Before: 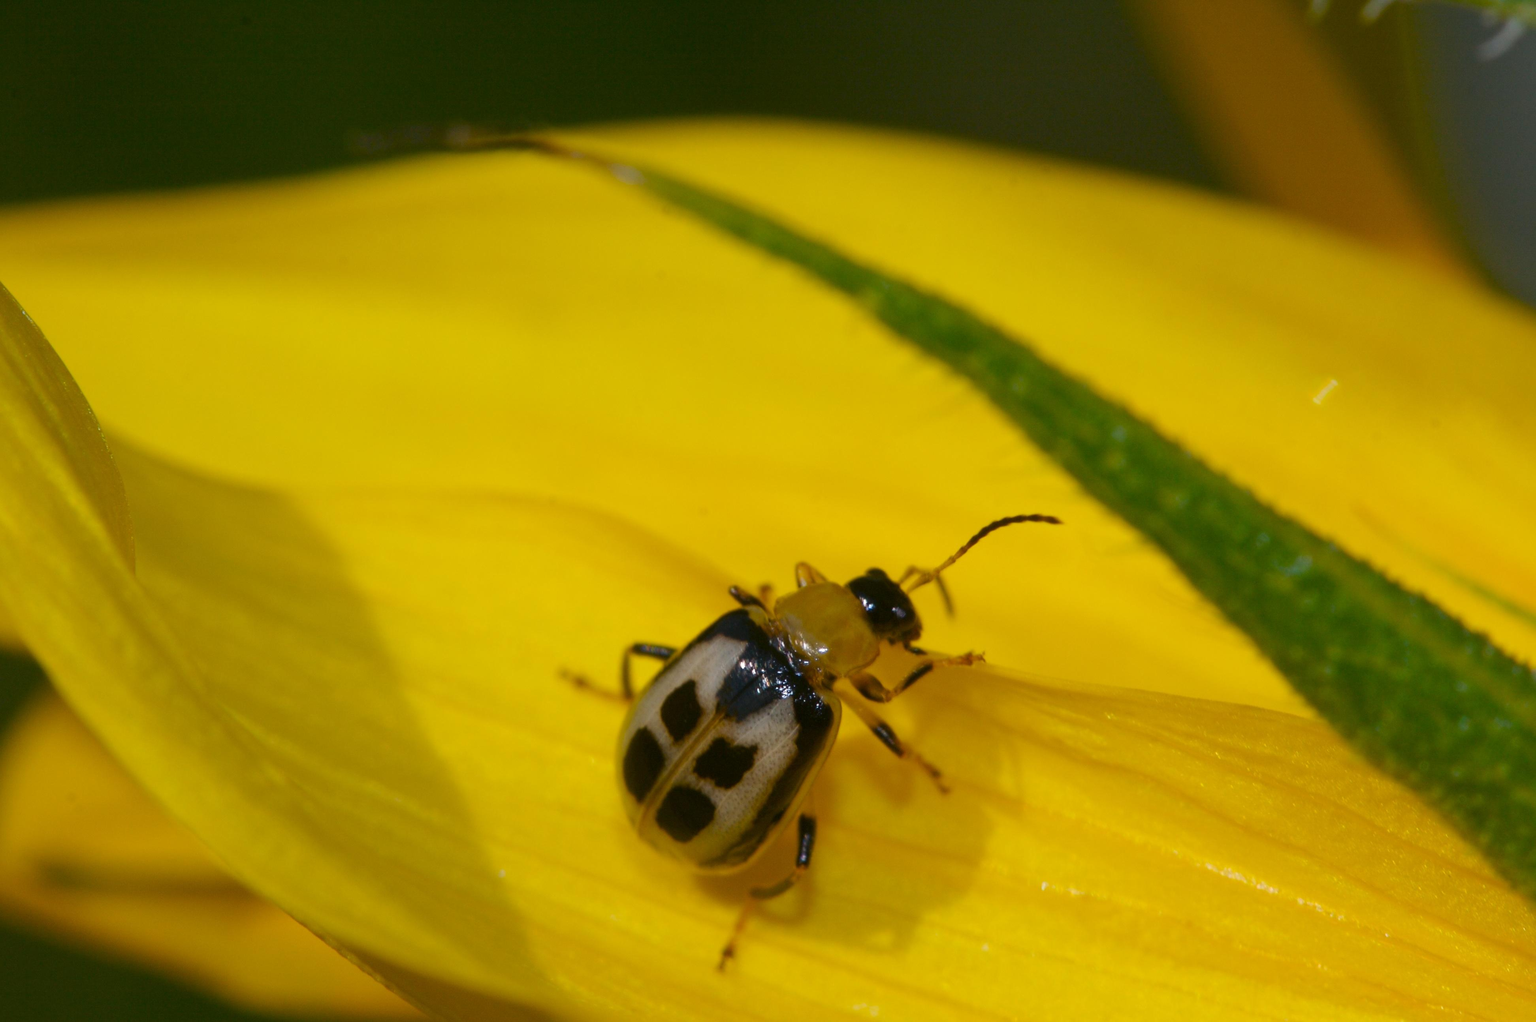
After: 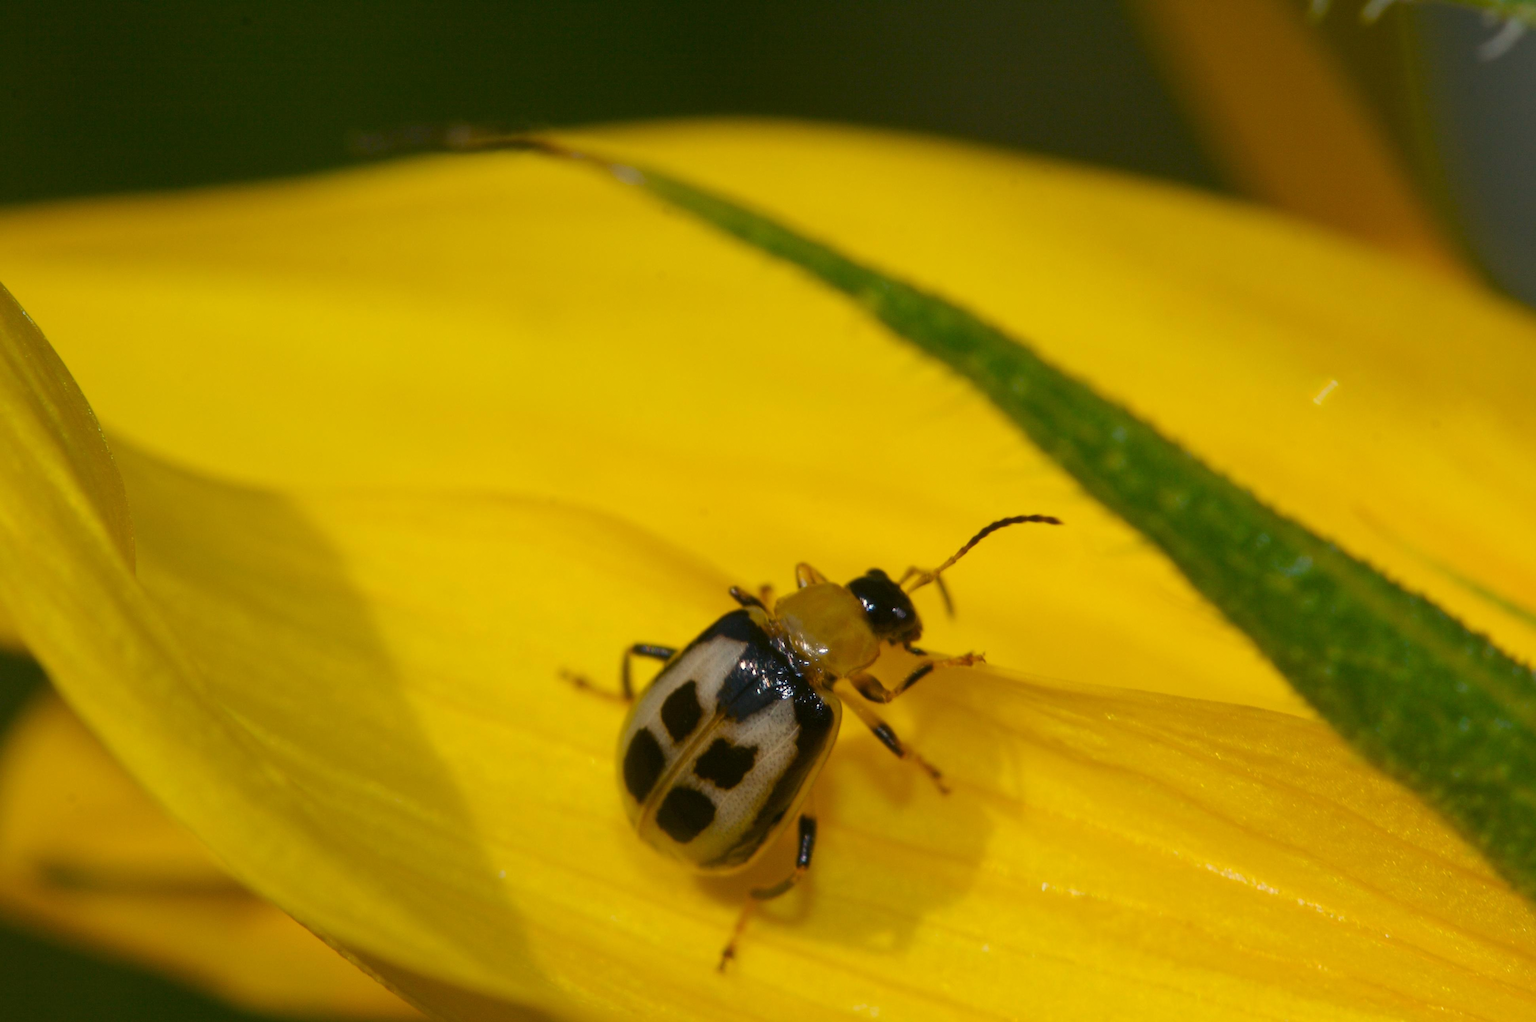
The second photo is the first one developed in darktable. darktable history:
grain: coarseness 0.81 ISO, strength 1.34%, mid-tones bias 0%
white balance: red 1.029, blue 0.92
